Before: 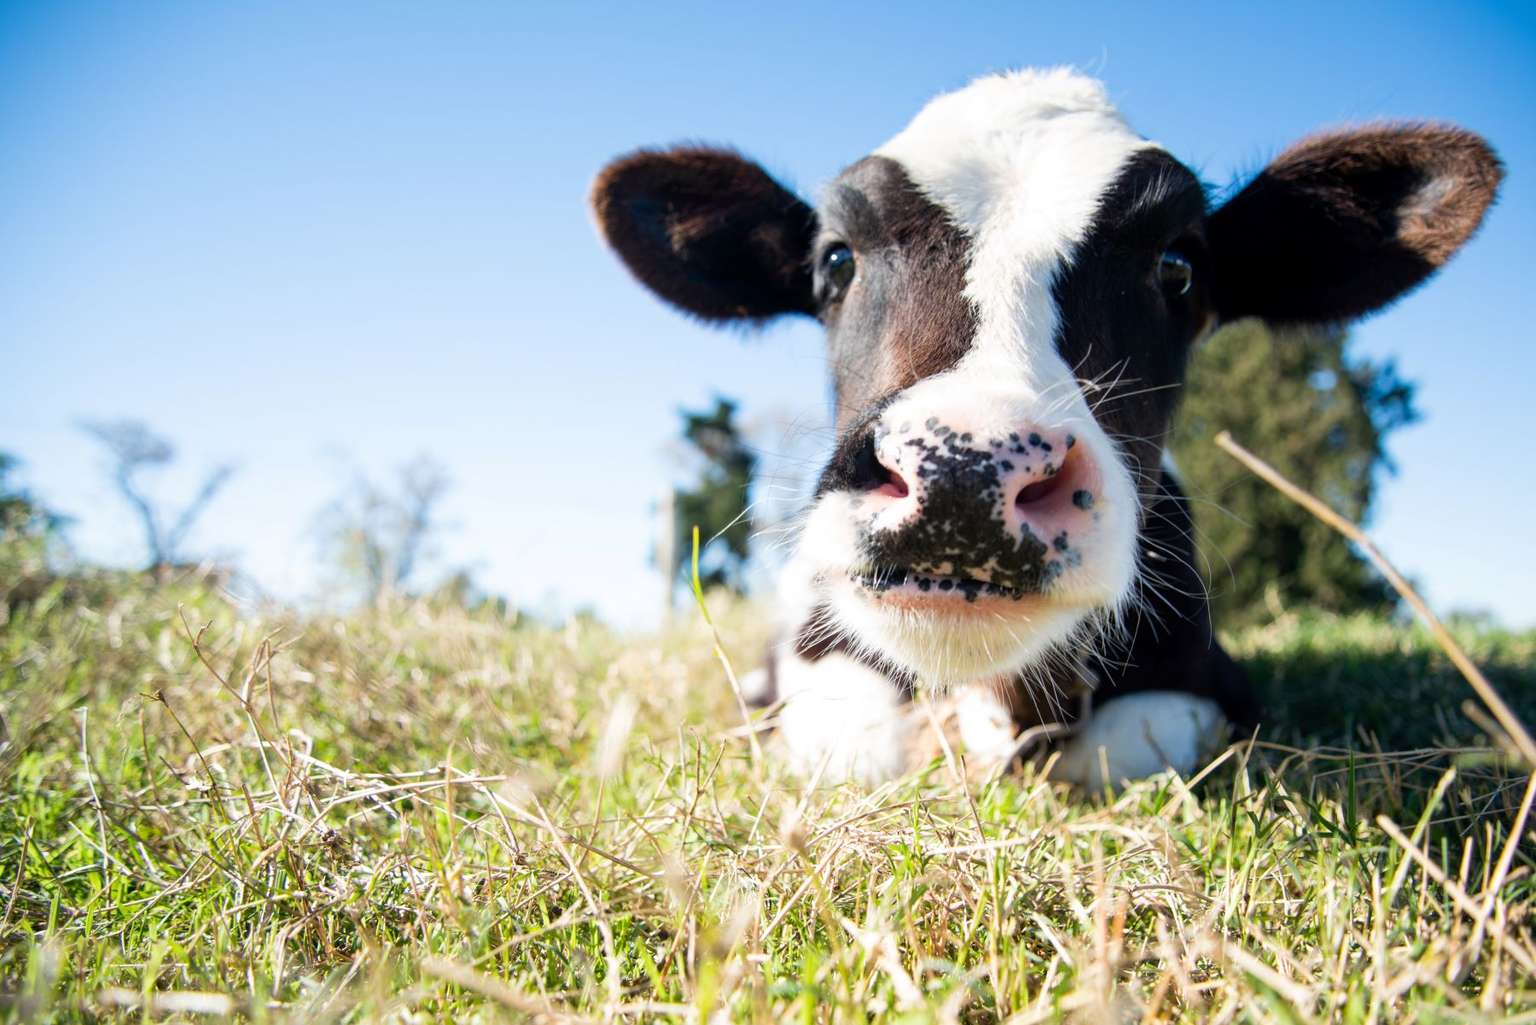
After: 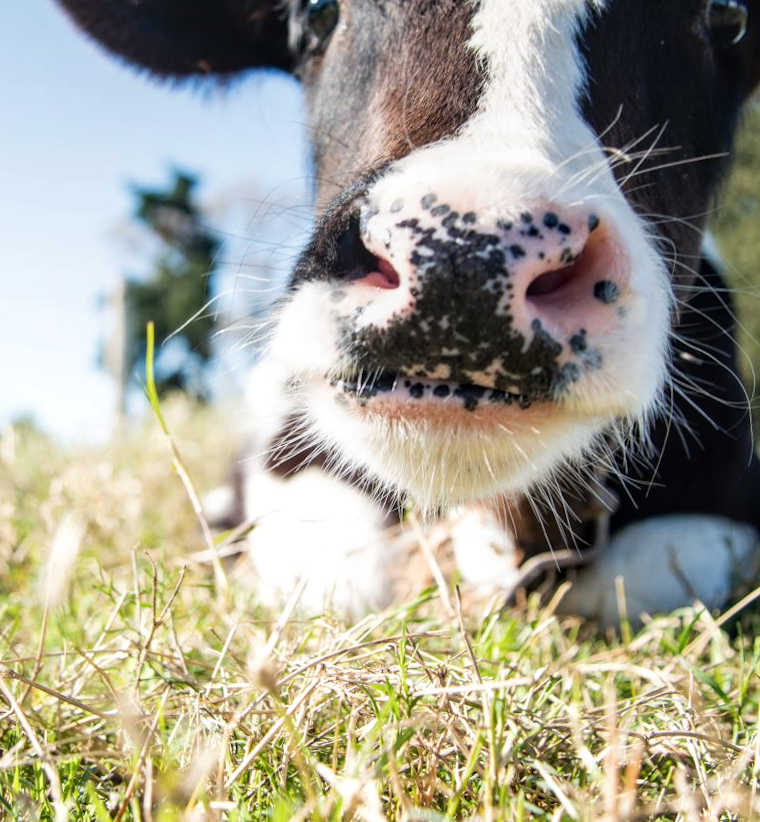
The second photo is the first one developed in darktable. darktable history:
crop: left 35.432%, top 26.233%, right 20.145%, bottom 3.432%
local contrast: on, module defaults
contrast brightness saturation: saturation -0.05
rotate and perspective: rotation 0.074°, lens shift (vertical) 0.096, lens shift (horizontal) -0.041, crop left 0.043, crop right 0.952, crop top 0.024, crop bottom 0.979
